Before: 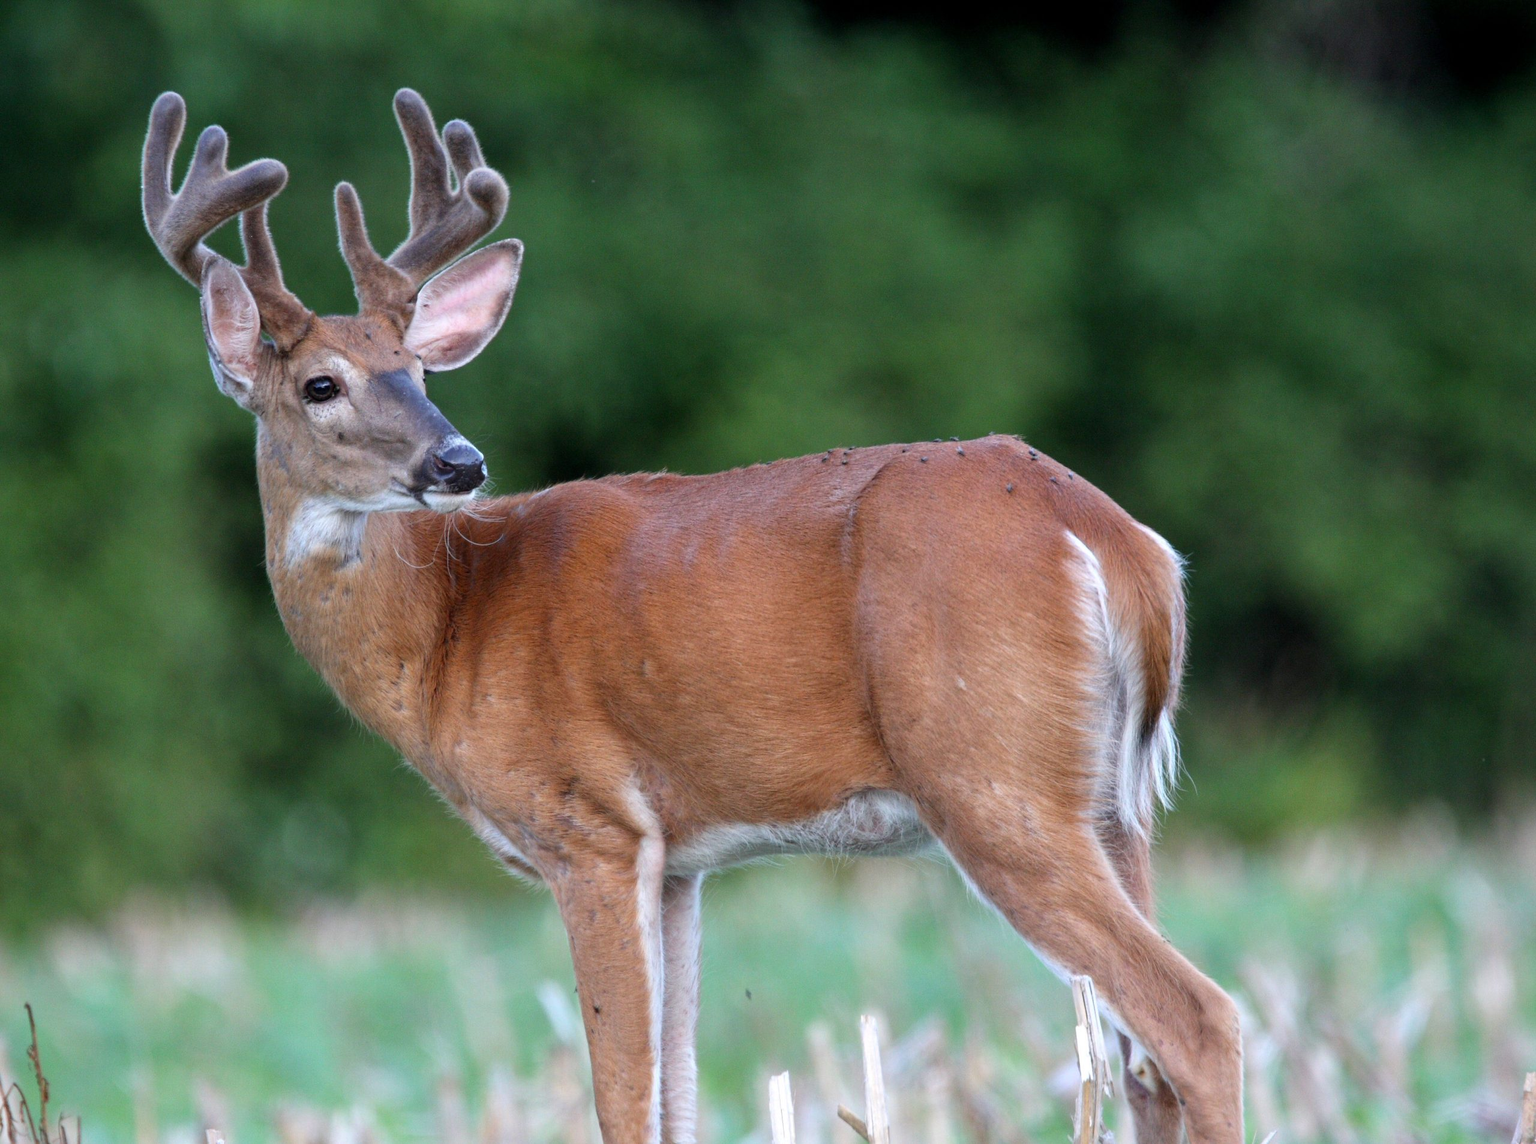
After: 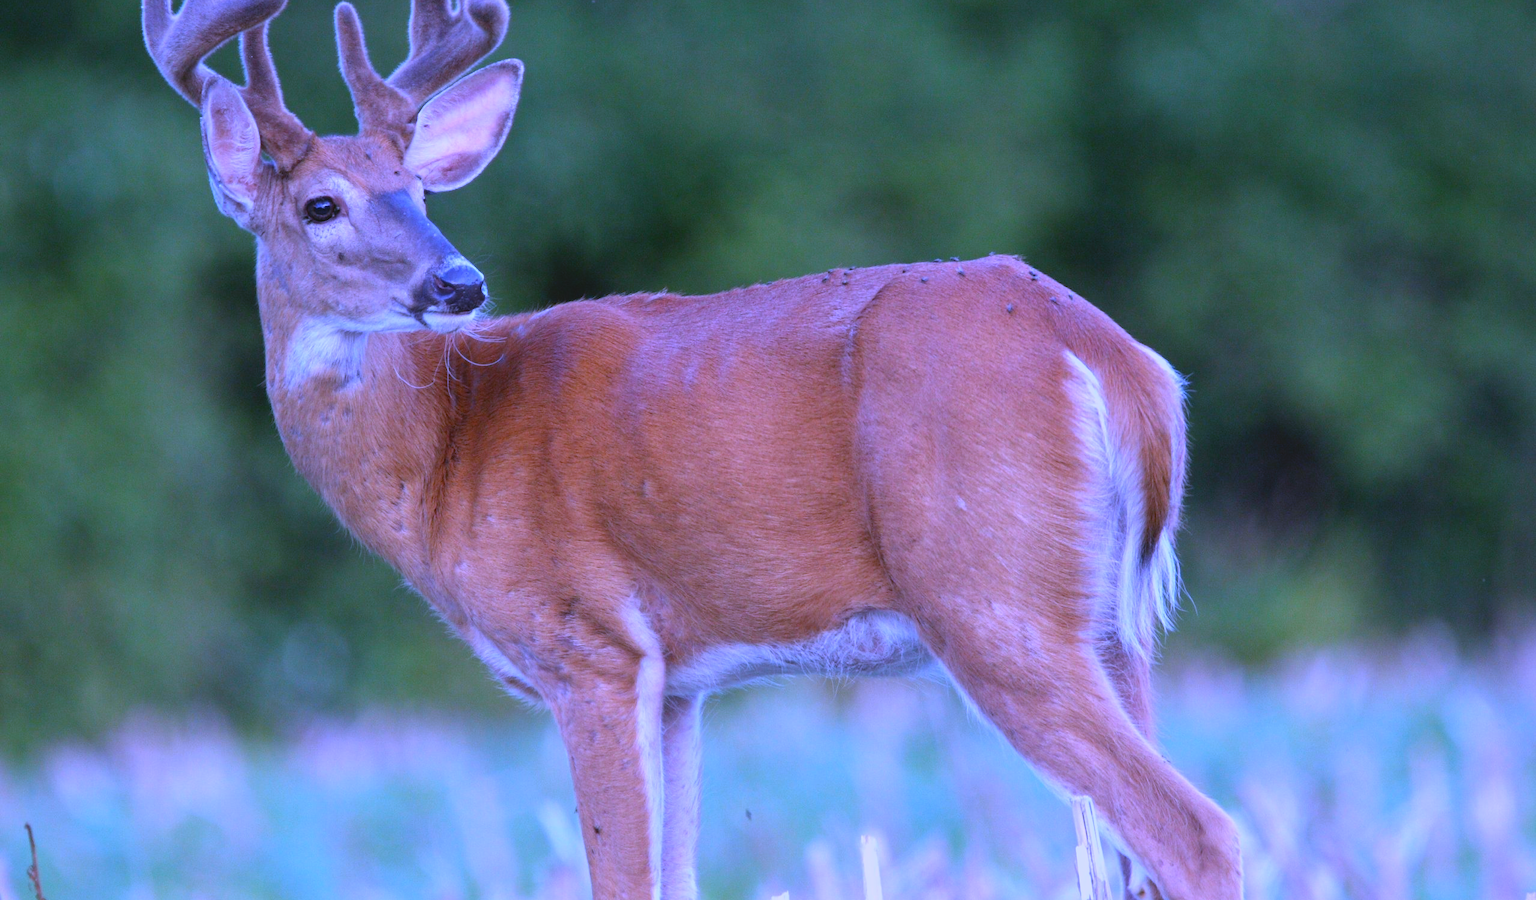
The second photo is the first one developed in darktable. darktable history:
crop and rotate: top 15.774%, bottom 5.506%
lowpass: radius 0.1, contrast 0.85, saturation 1.1, unbound 0
white balance: red 0.98, blue 1.61
